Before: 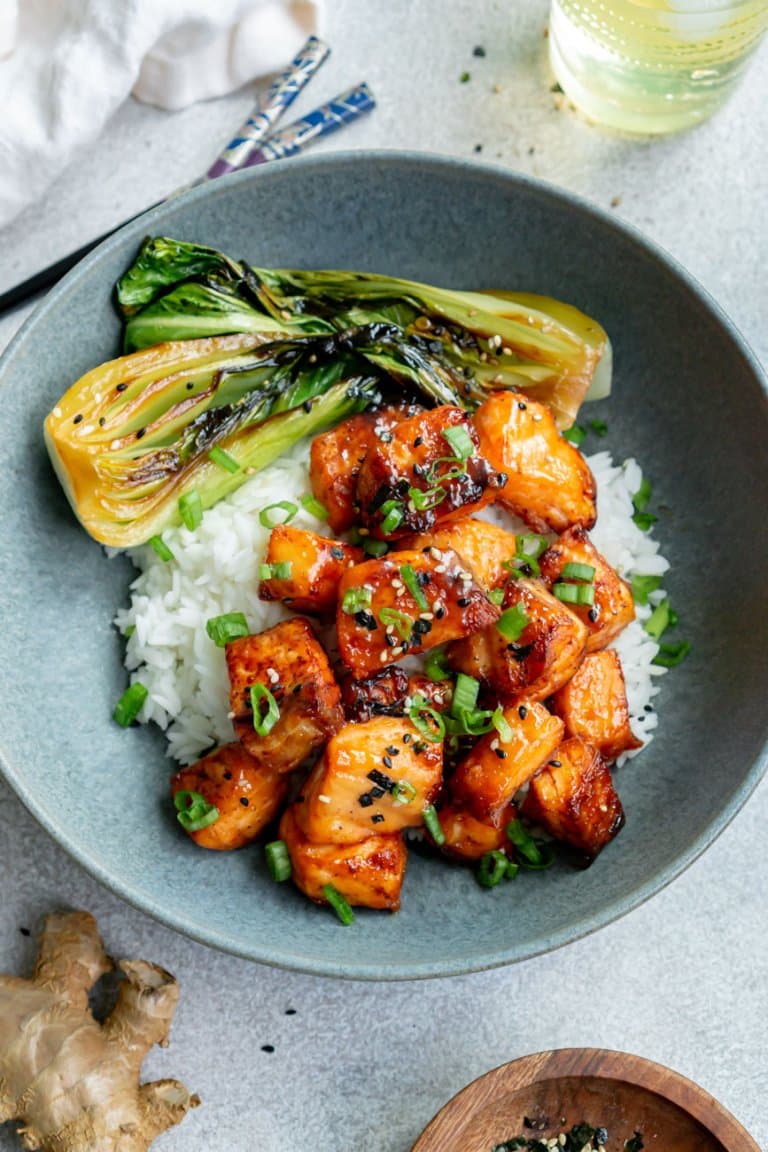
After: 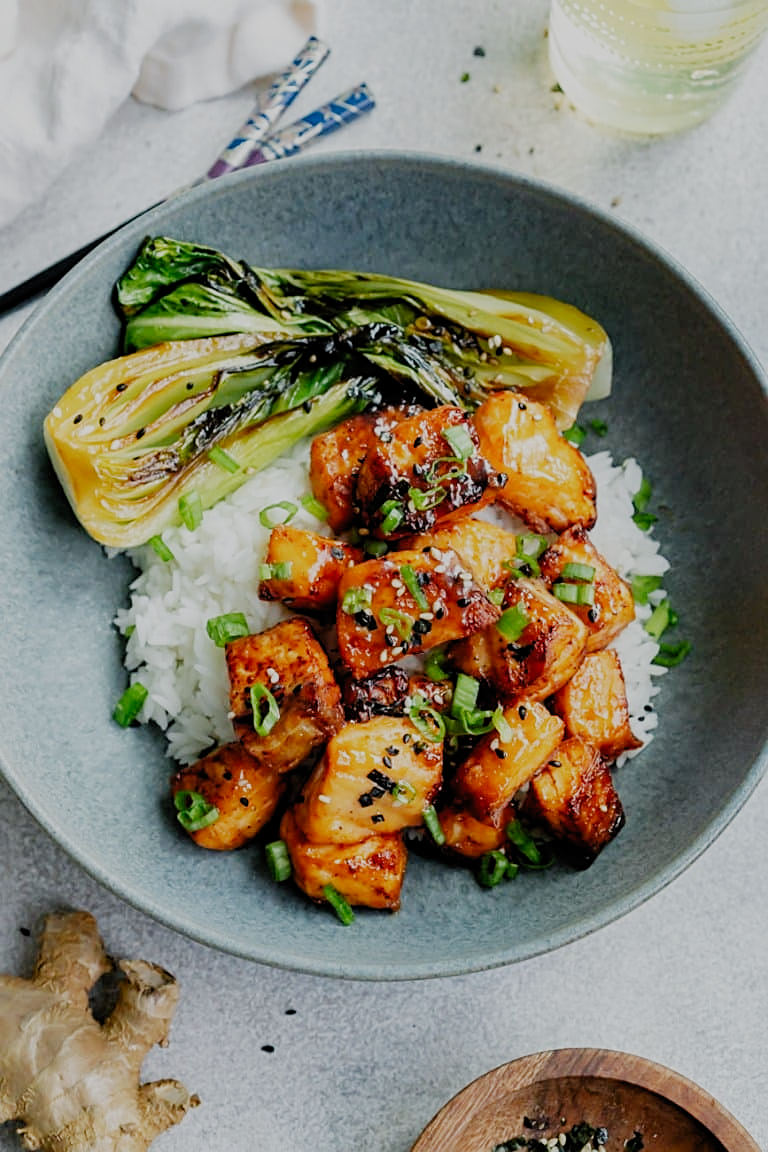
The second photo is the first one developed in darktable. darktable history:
sharpen: on, module defaults
filmic rgb: black relative exposure -7.65 EV, white relative exposure 4.56 EV, hardness 3.61, preserve chrominance no, color science v5 (2021), contrast in shadows safe, contrast in highlights safe
